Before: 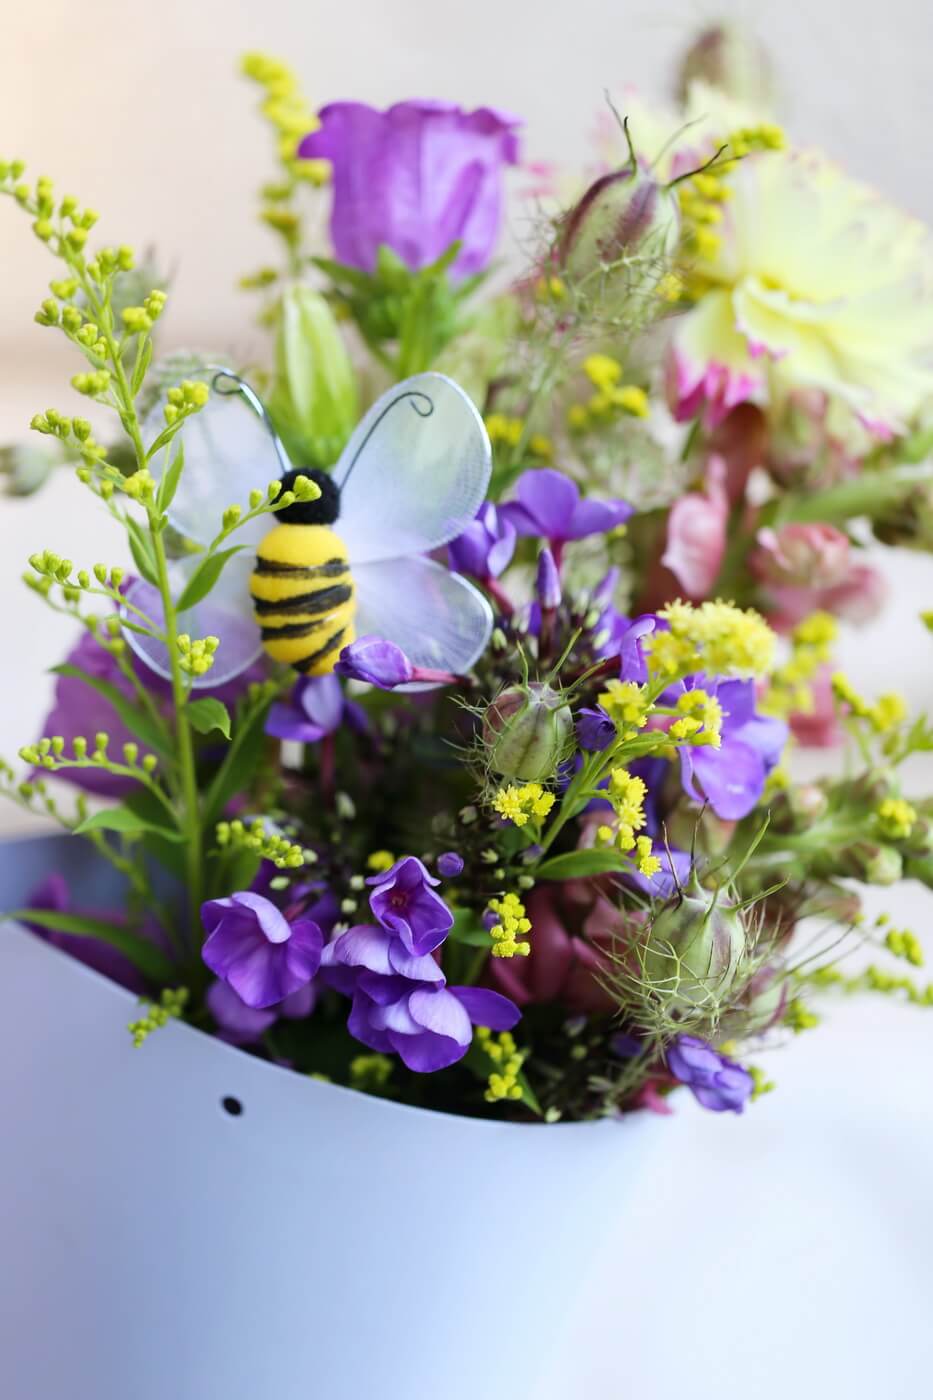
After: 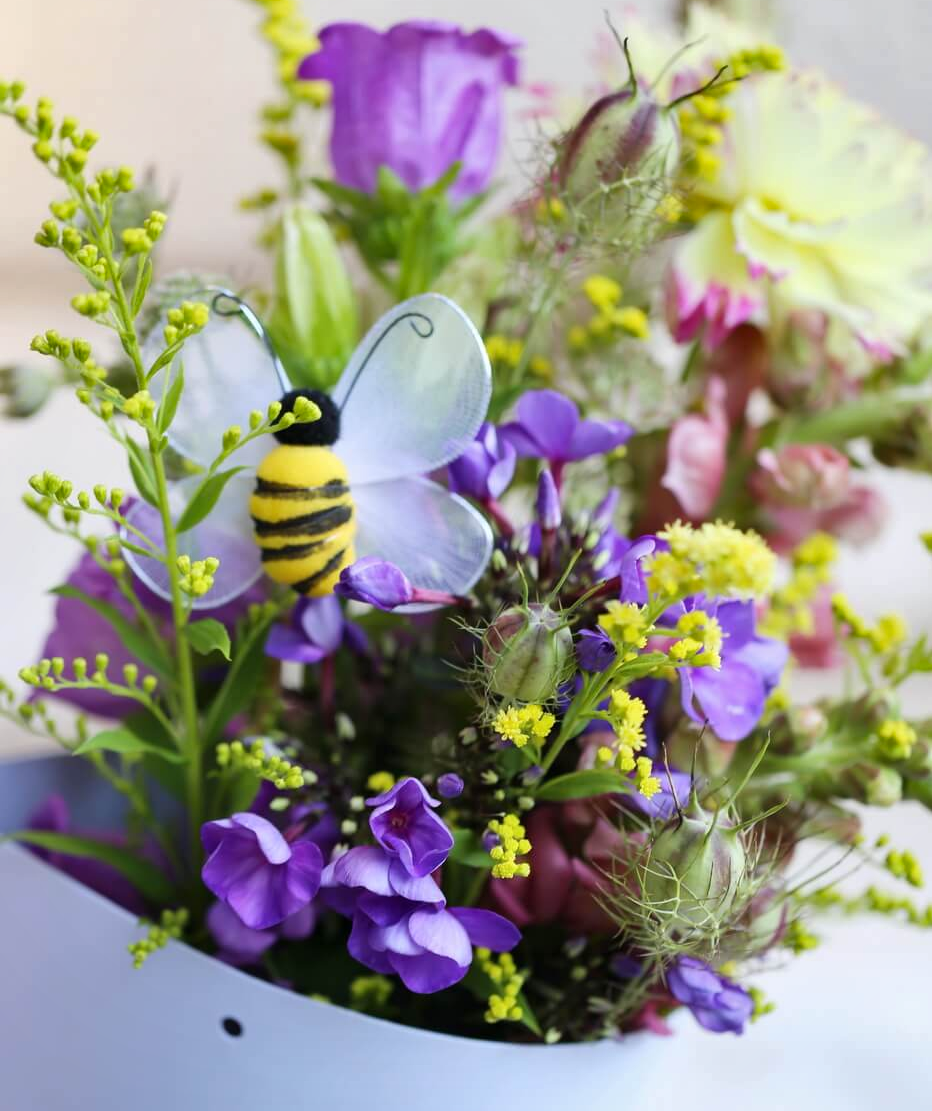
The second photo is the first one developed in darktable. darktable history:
crop and rotate: top 5.664%, bottom 14.936%
shadows and highlights: shadows 35.95, highlights -35.1, soften with gaussian
